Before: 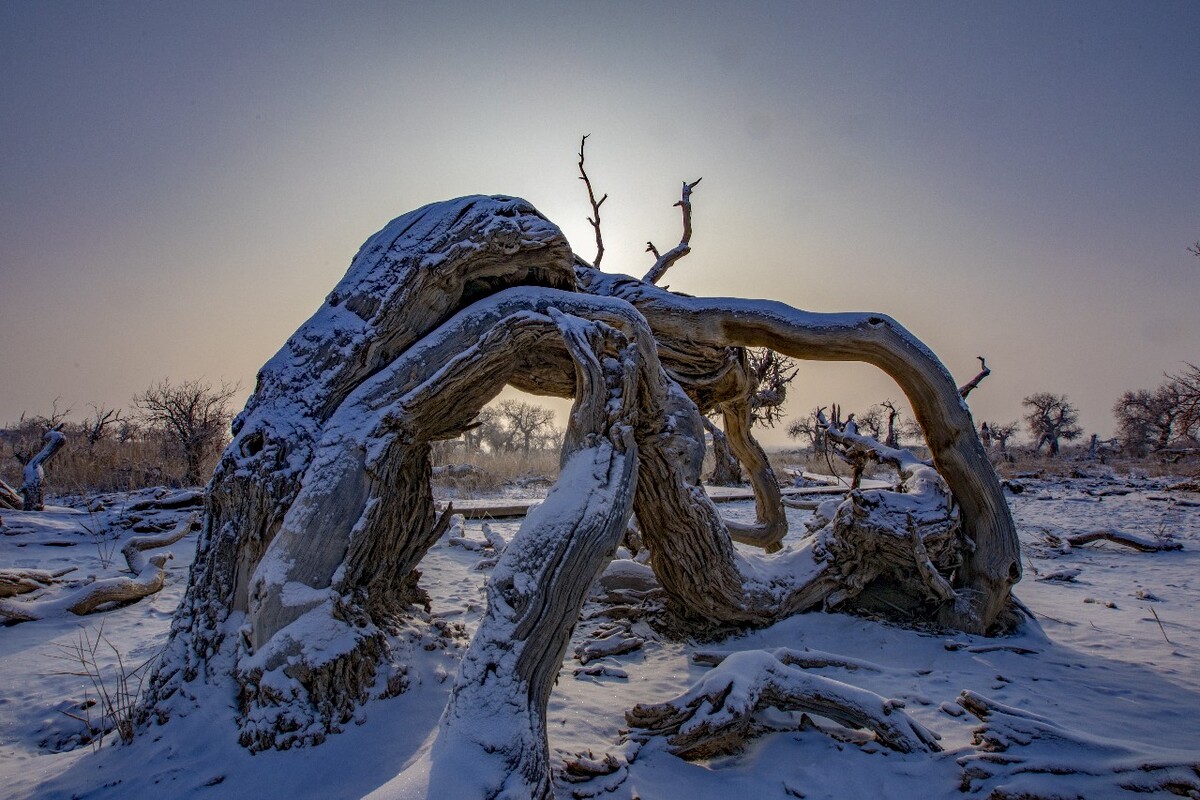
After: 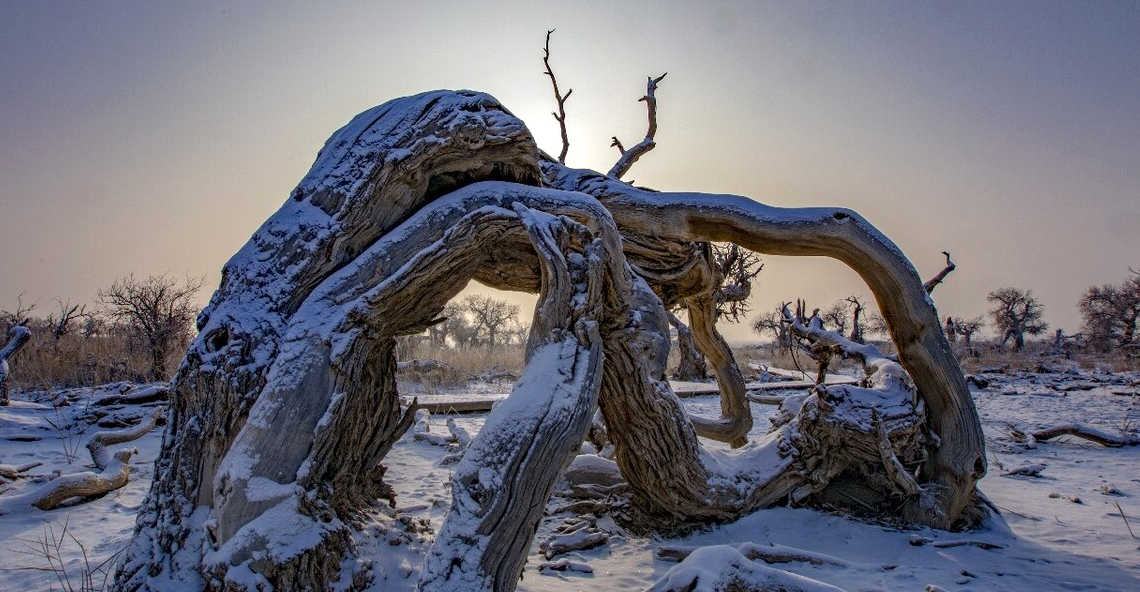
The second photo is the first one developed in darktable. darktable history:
exposure: exposure 0.2 EV, compensate highlight preservation false
crop and rotate: left 2.991%, top 13.302%, right 1.981%, bottom 12.636%
